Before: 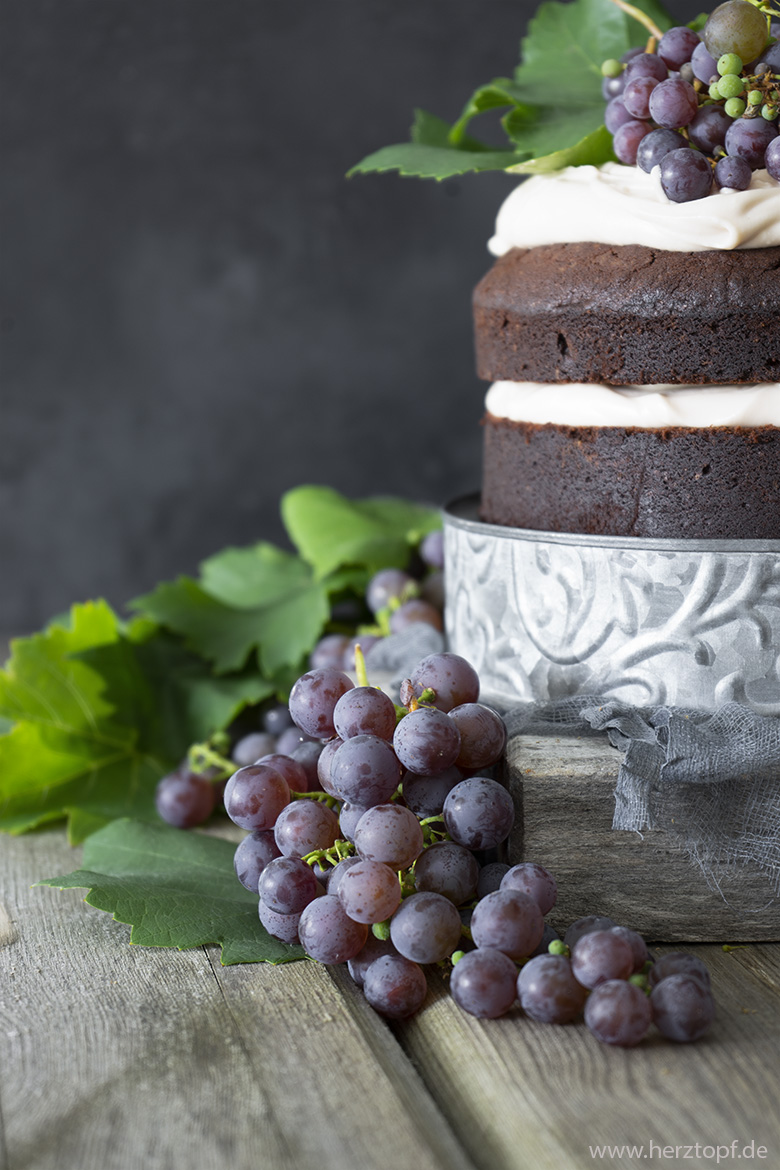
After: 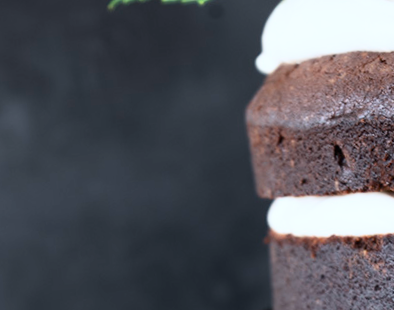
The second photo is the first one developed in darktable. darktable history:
white balance: red 0.967, blue 1.049
contrast brightness saturation: contrast 0.24, brightness 0.09
crop: left 28.64%, top 16.832%, right 26.637%, bottom 58.055%
tone equalizer: on, module defaults
rotate and perspective: rotation -5.2°, automatic cropping off
